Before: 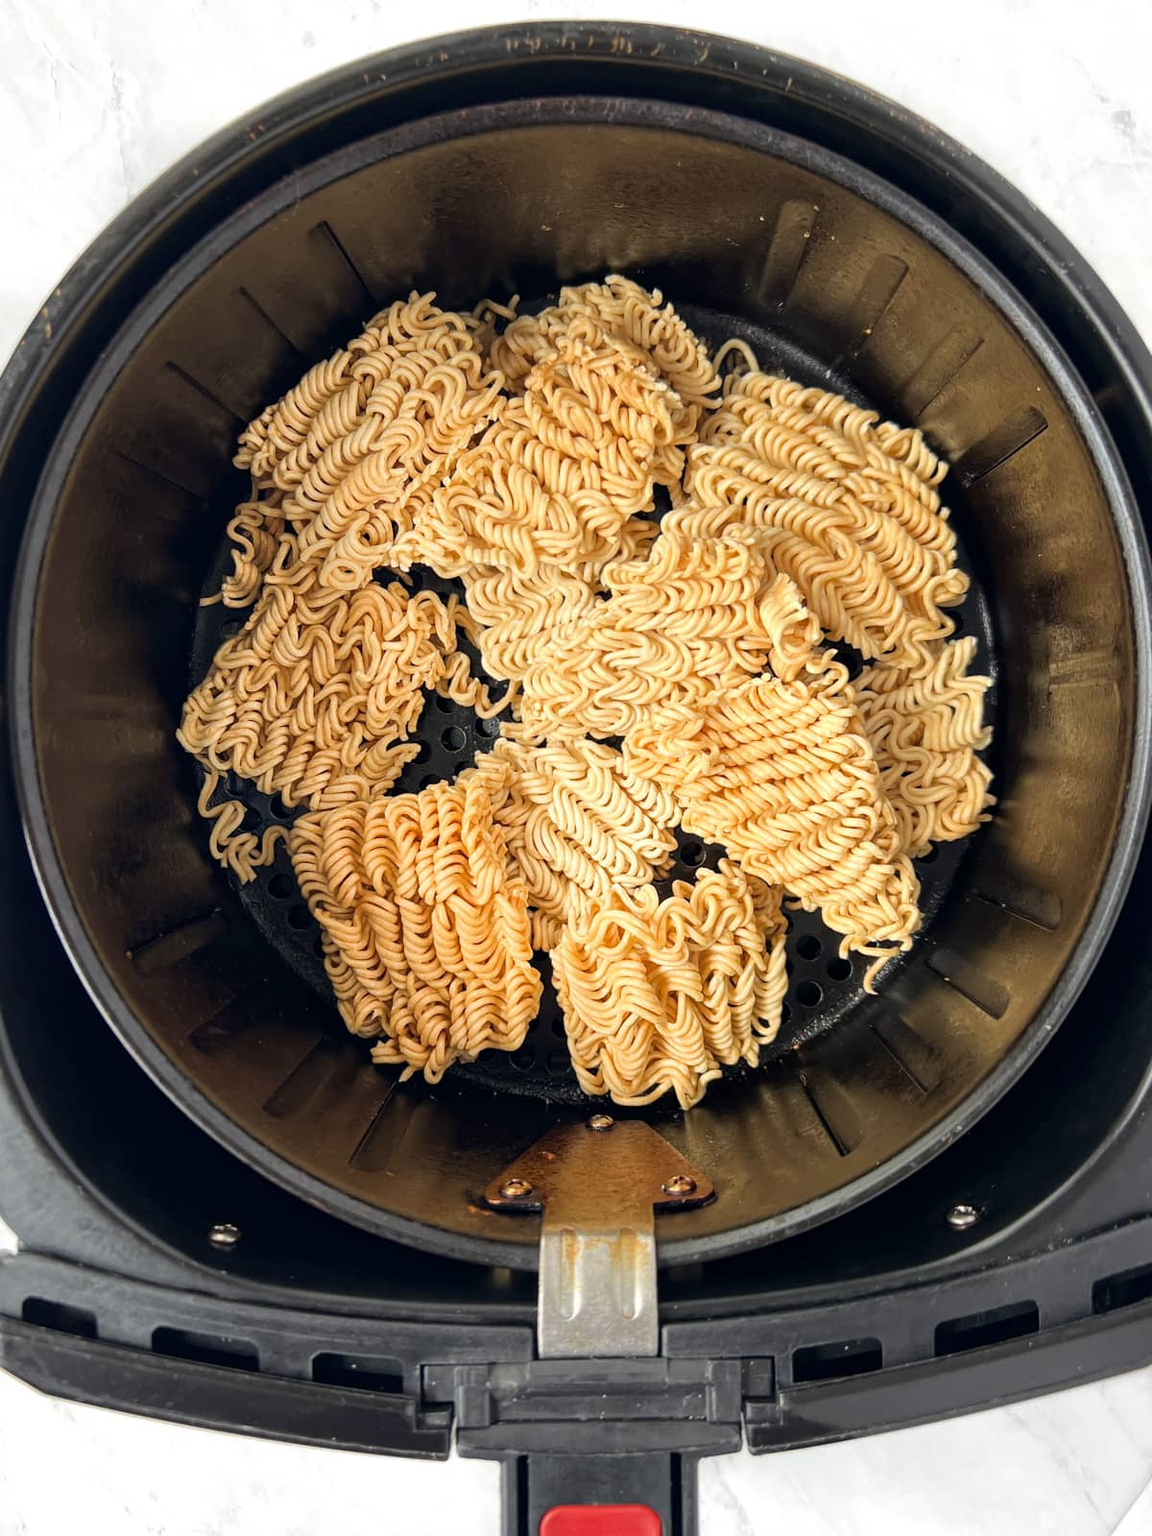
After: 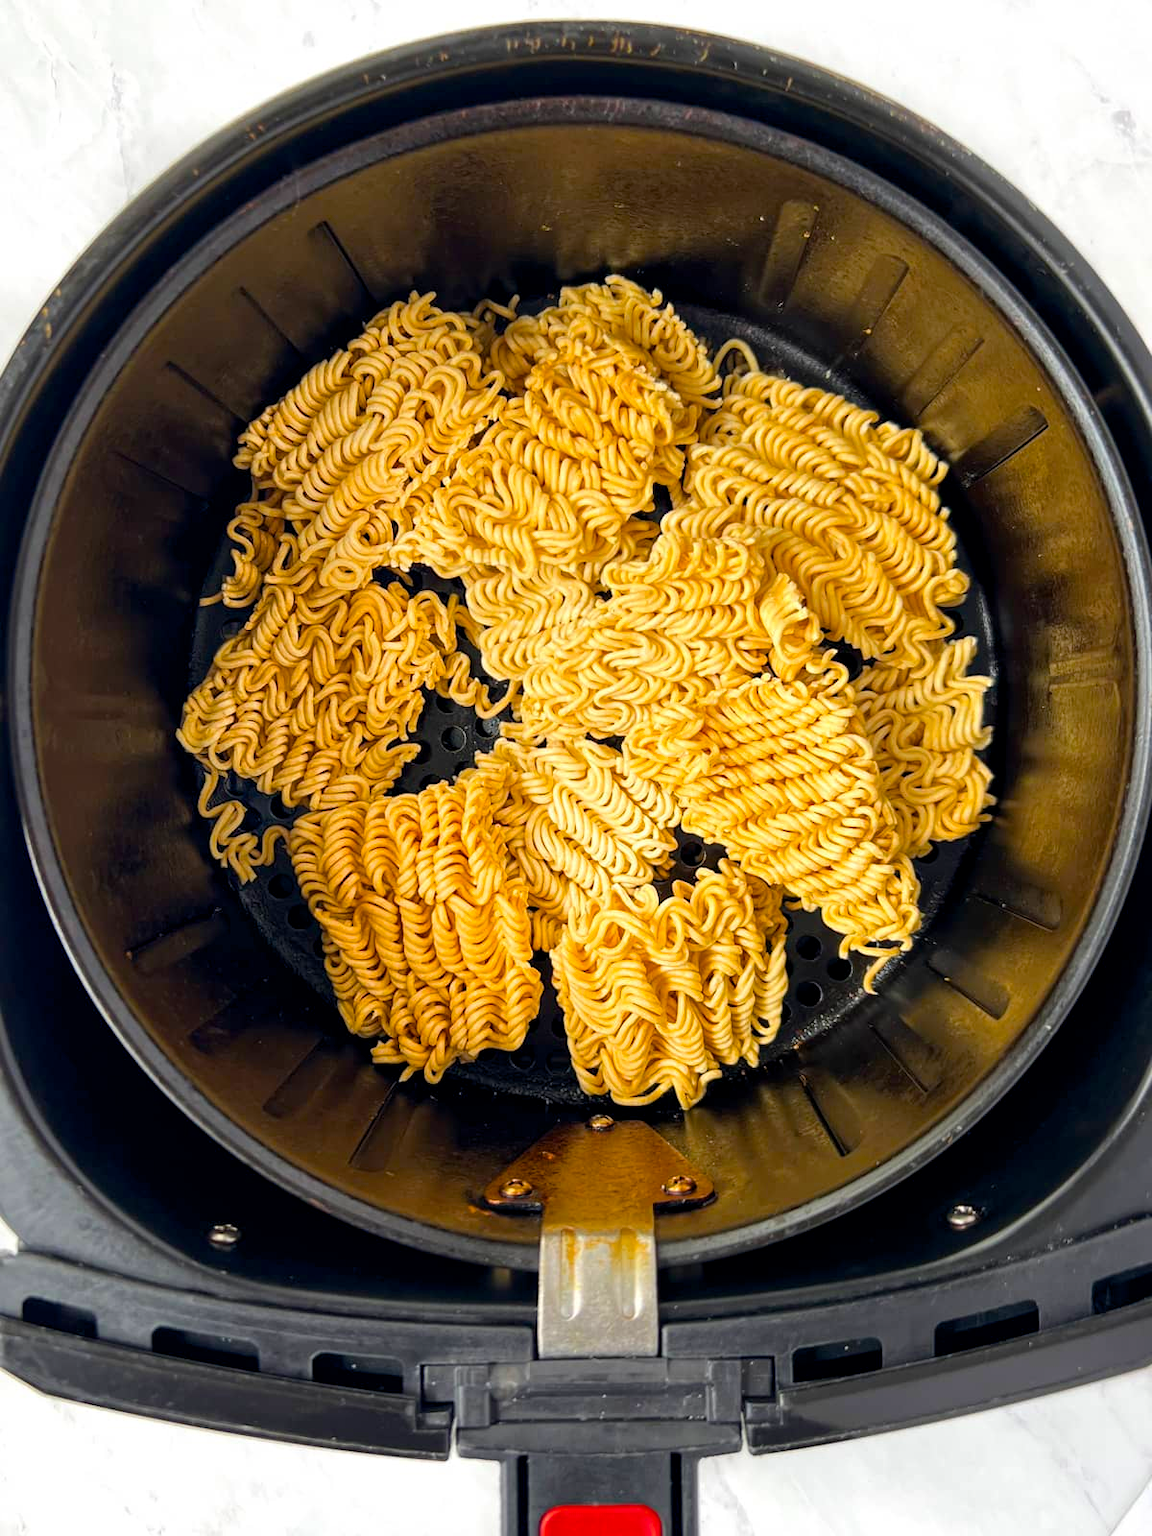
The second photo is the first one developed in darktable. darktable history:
exposure: black level correction 0.002, compensate highlight preservation false
color balance rgb: linear chroma grading › global chroma 15%, perceptual saturation grading › global saturation 30%
